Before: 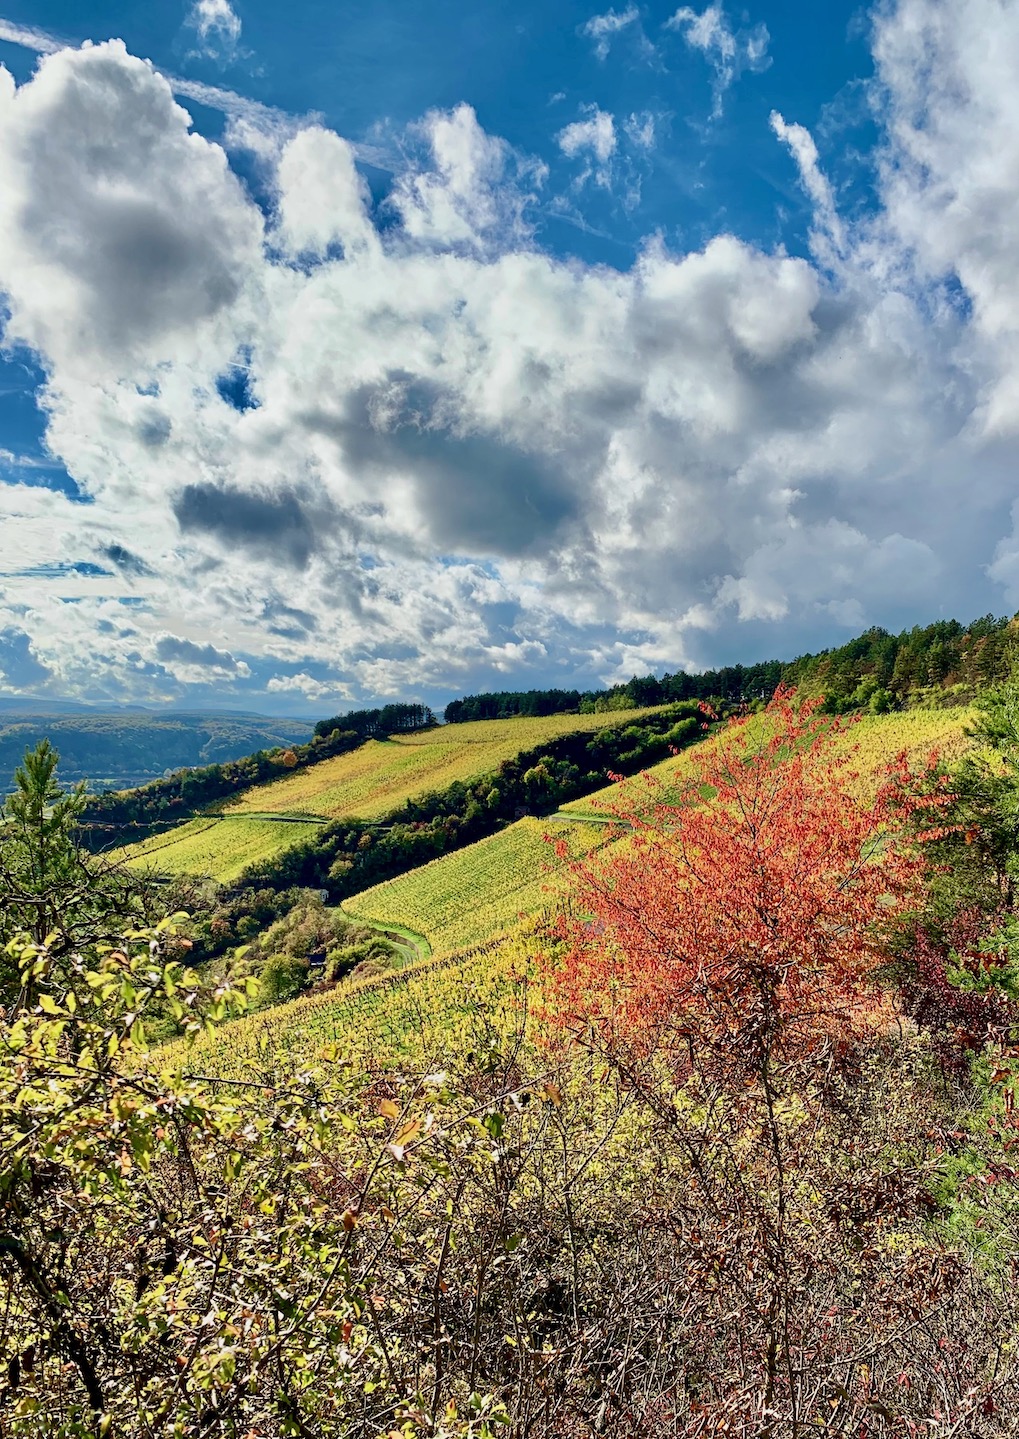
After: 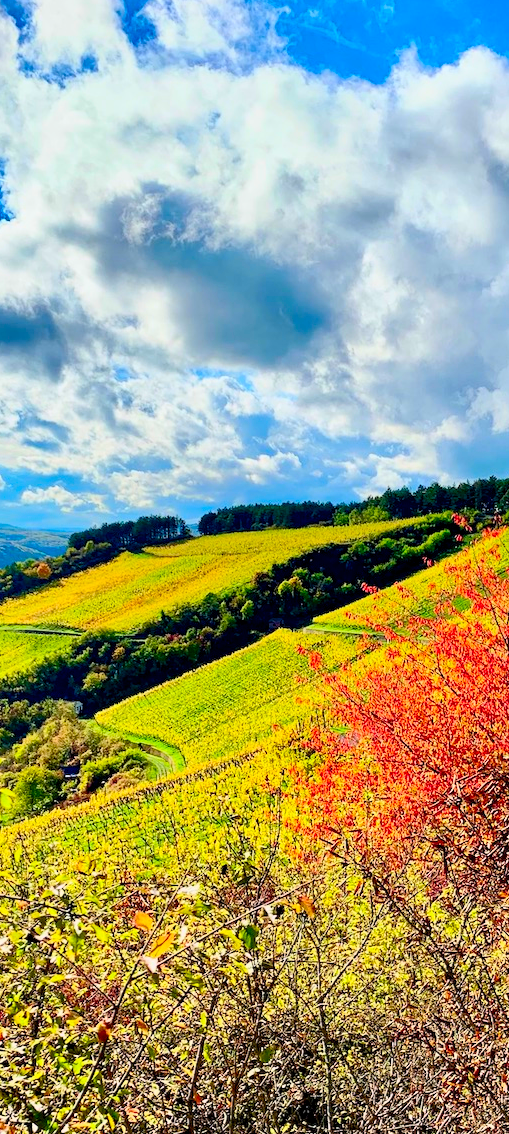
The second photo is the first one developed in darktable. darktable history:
crop and rotate: angle 0.011°, left 24.227%, top 13.093%, right 25.759%, bottom 8.051%
exposure: exposure -0.063 EV, compensate highlight preservation false
contrast brightness saturation: contrast 0.195, brightness 0.196, saturation 0.789
